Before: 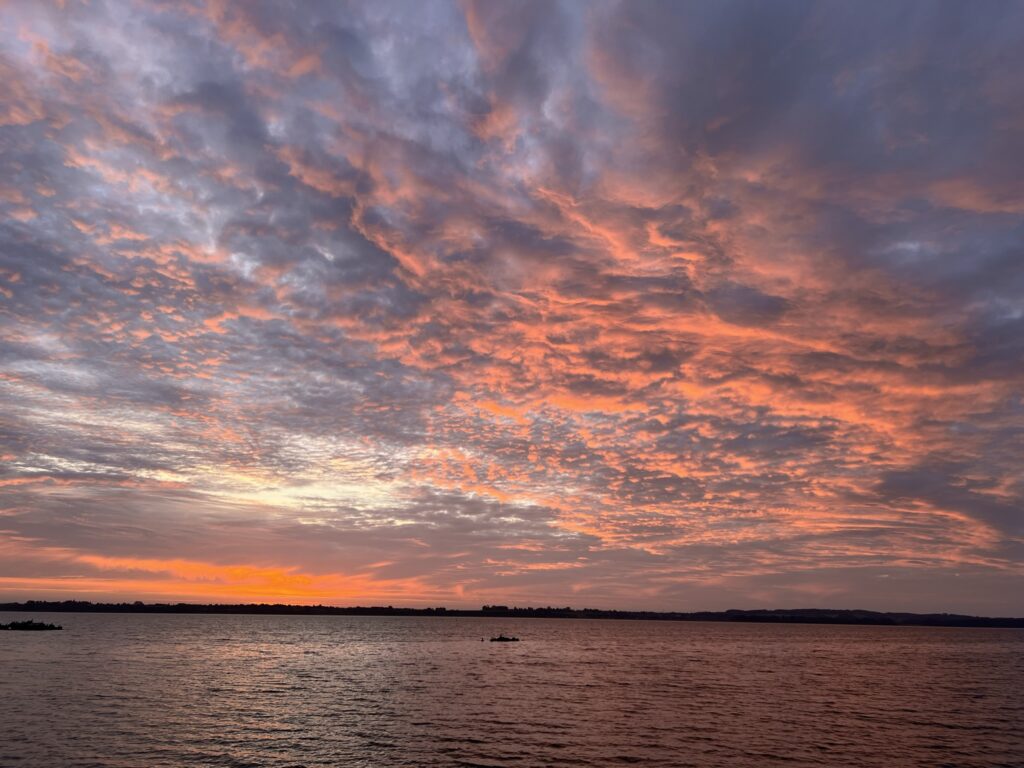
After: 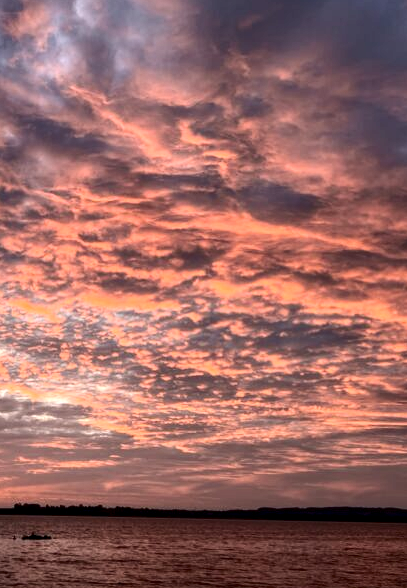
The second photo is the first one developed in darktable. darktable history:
contrast brightness saturation: contrast 0.28
crop: left 45.721%, top 13.393%, right 14.118%, bottom 10.01%
local contrast: detail 130%
